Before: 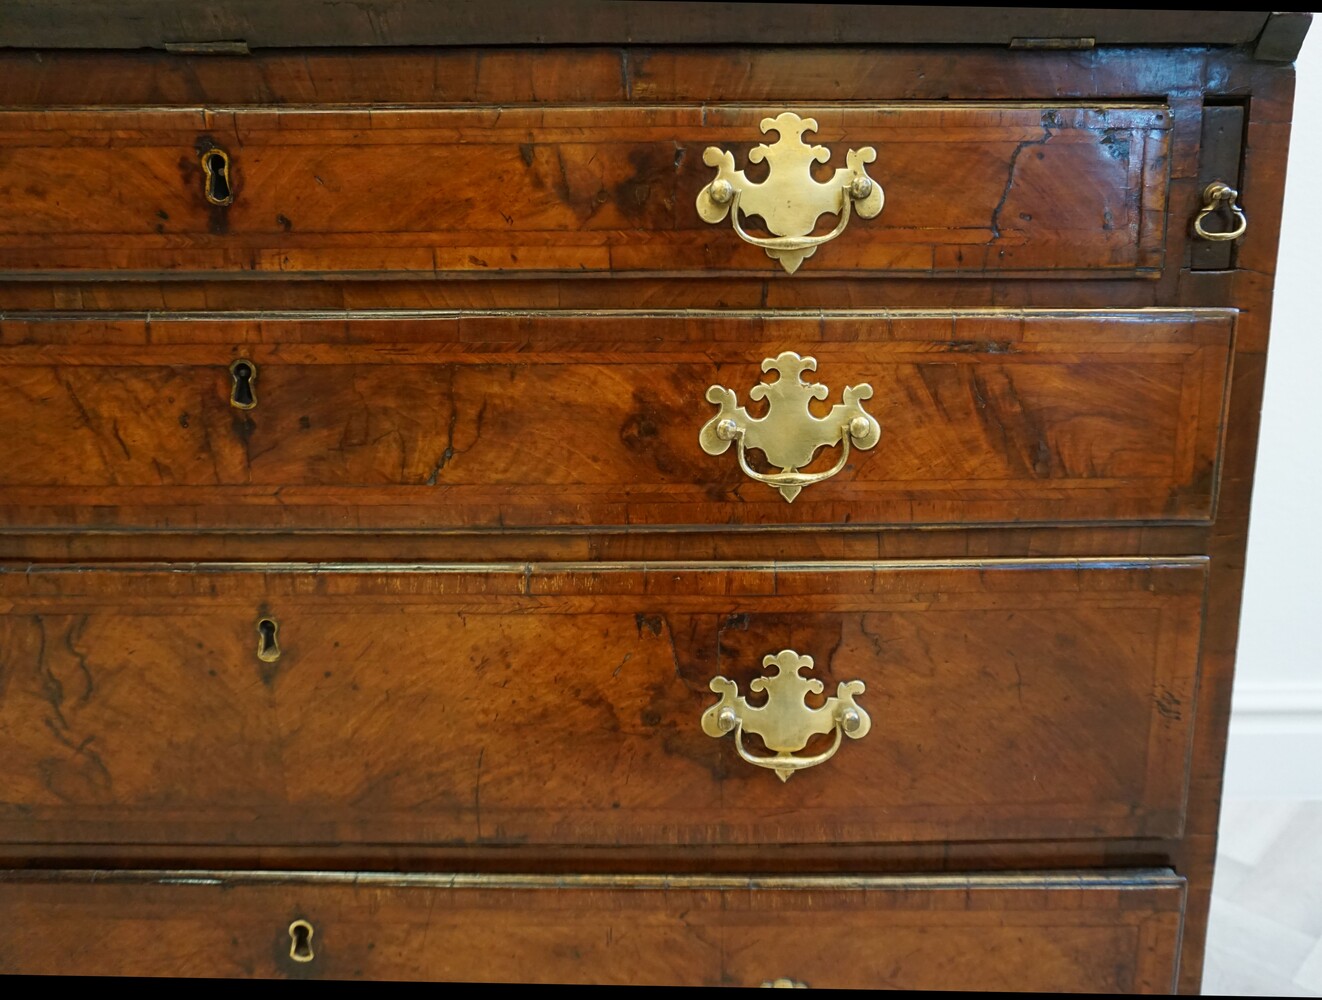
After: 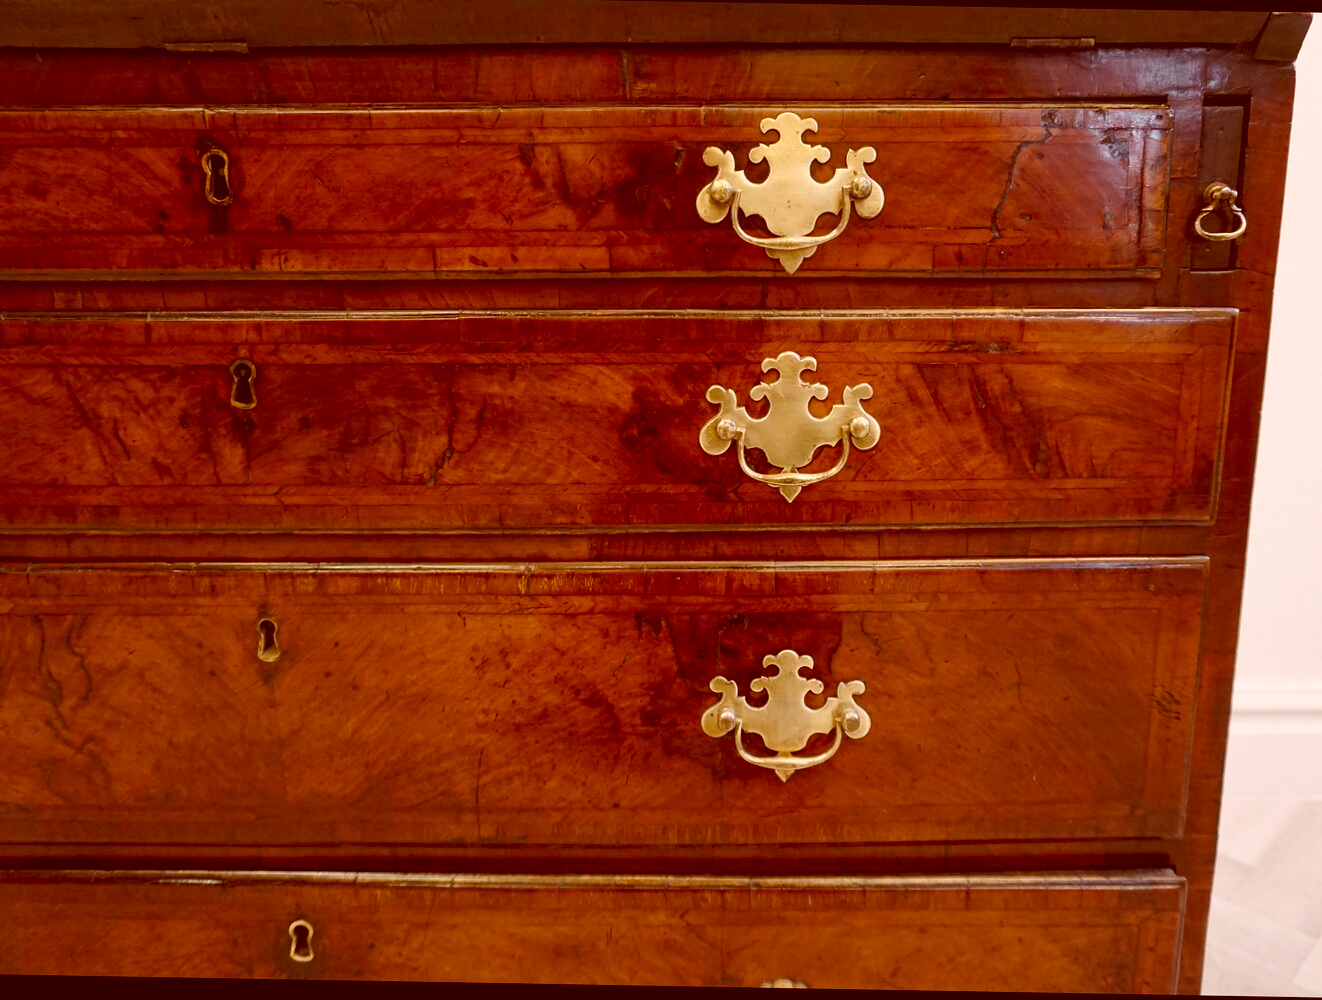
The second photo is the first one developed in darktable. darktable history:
color correction: highlights a* 9.03, highlights b* 8.71, shadows a* 40, shadows b* 40, saturation 0.8
color balance rgb: perceptual saturation grading › global saturation 20%, perceptual saturation grading › highlights -25%, perceptual saturation grading › shadows 25%
